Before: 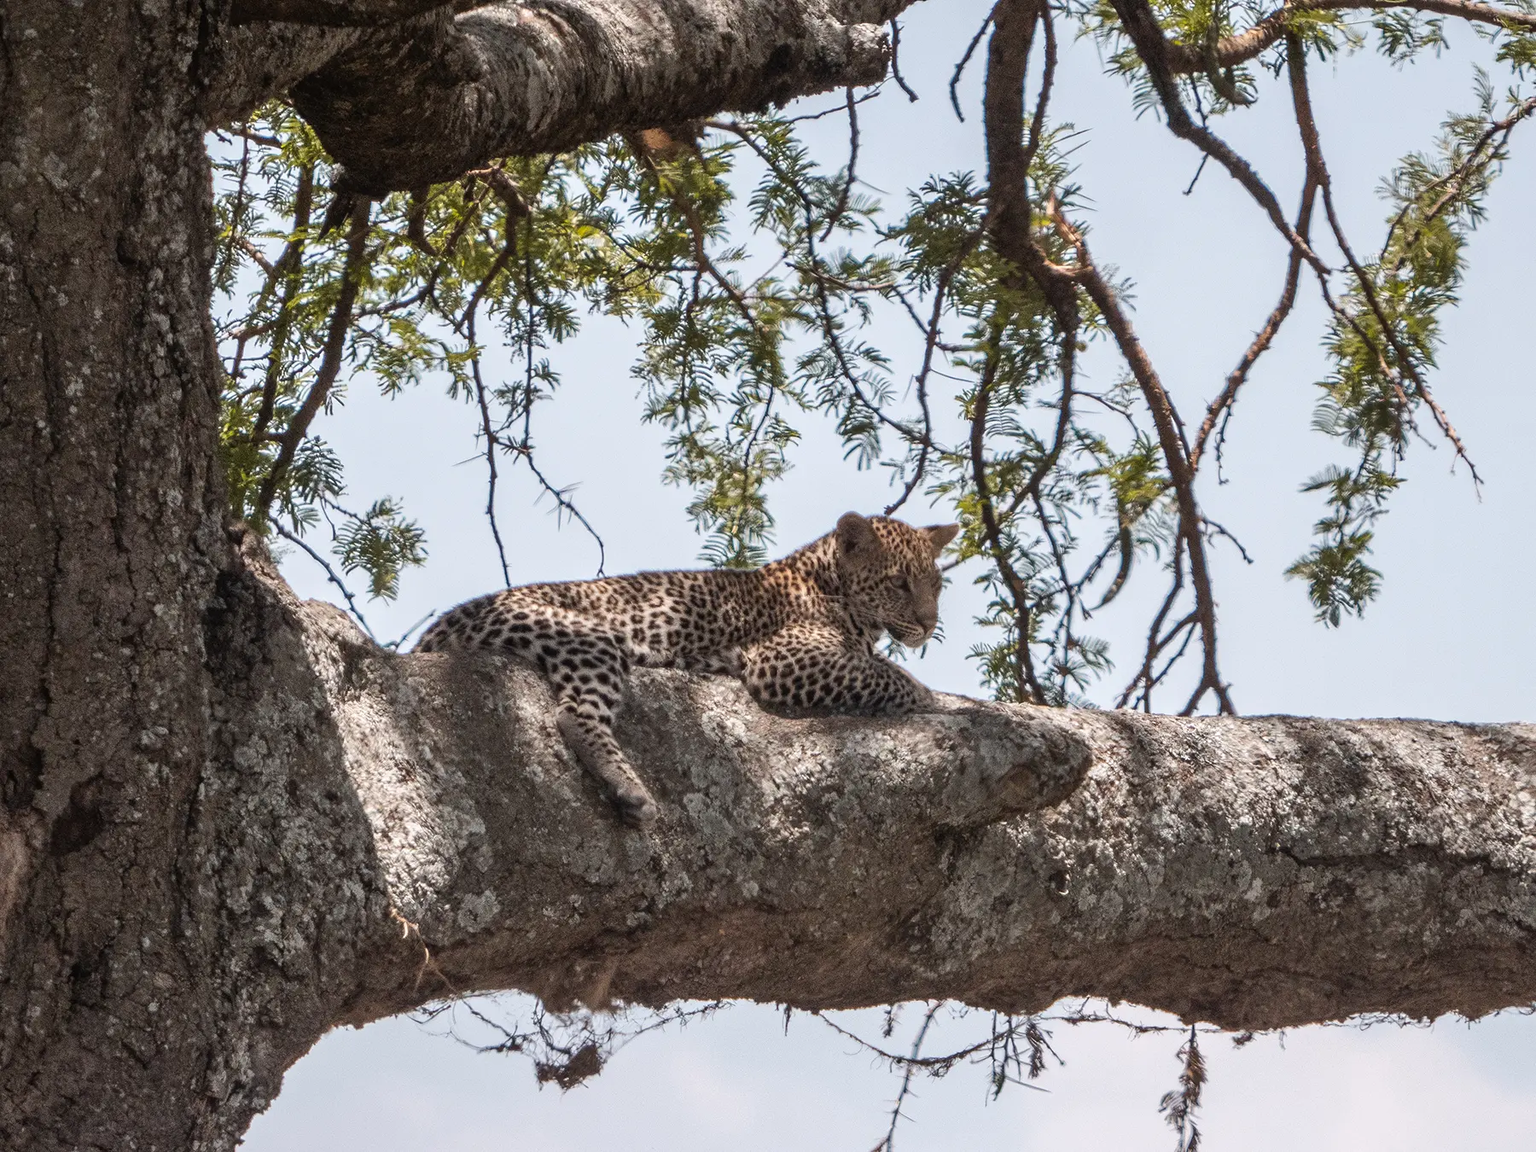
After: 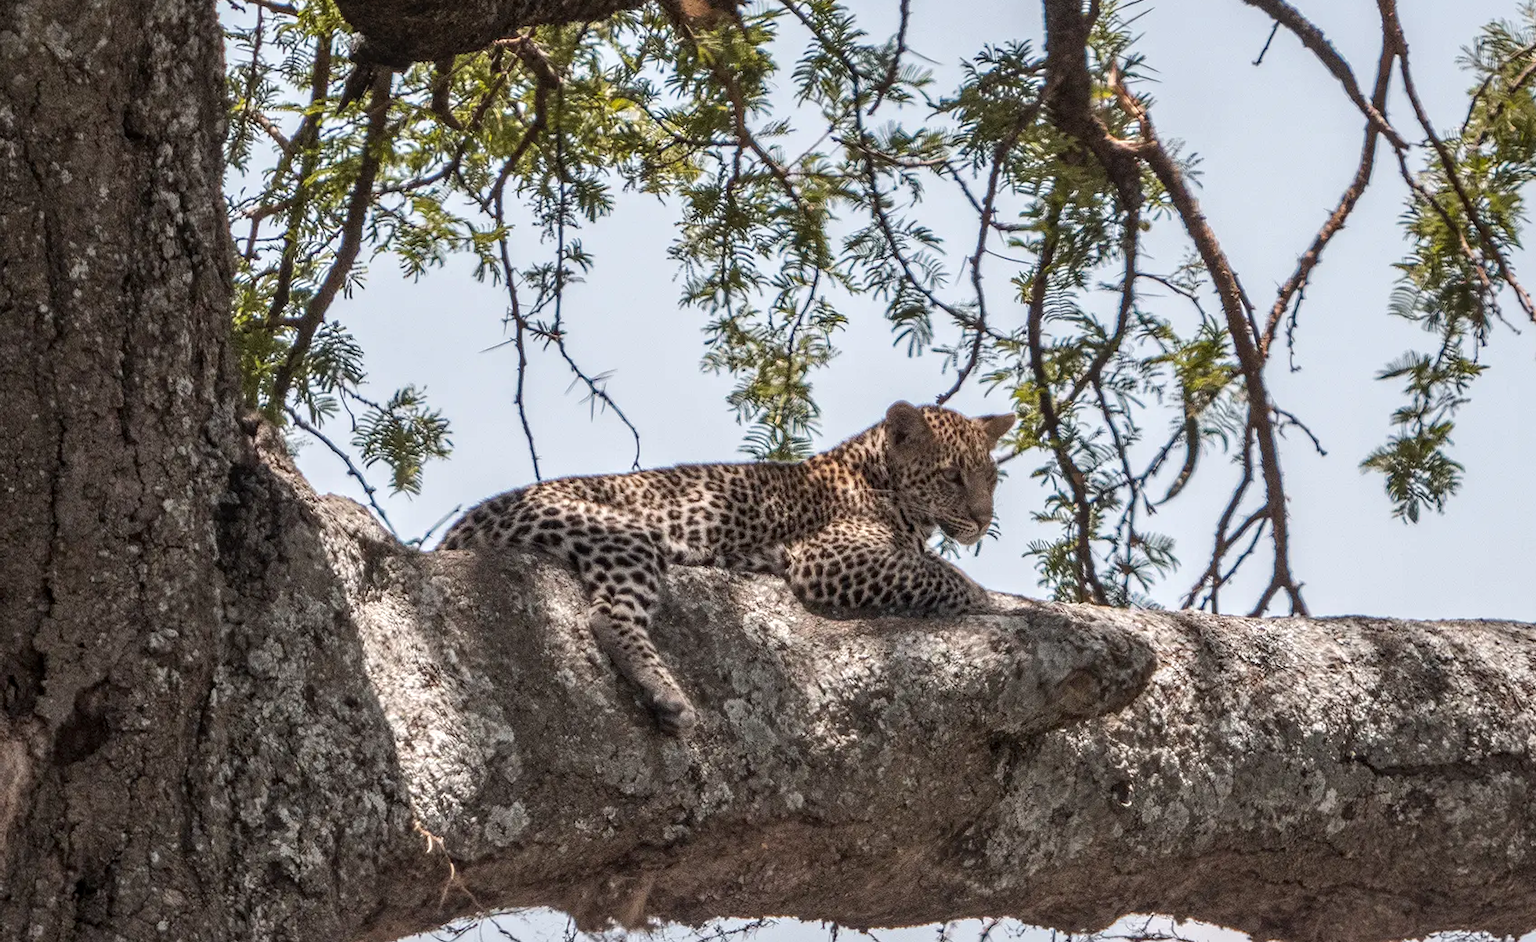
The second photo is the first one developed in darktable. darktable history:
crop and rotate: angle 0.033°, top 11.556%, right 5.479%, bottom 11.116%
local contrast: on, module defaults
